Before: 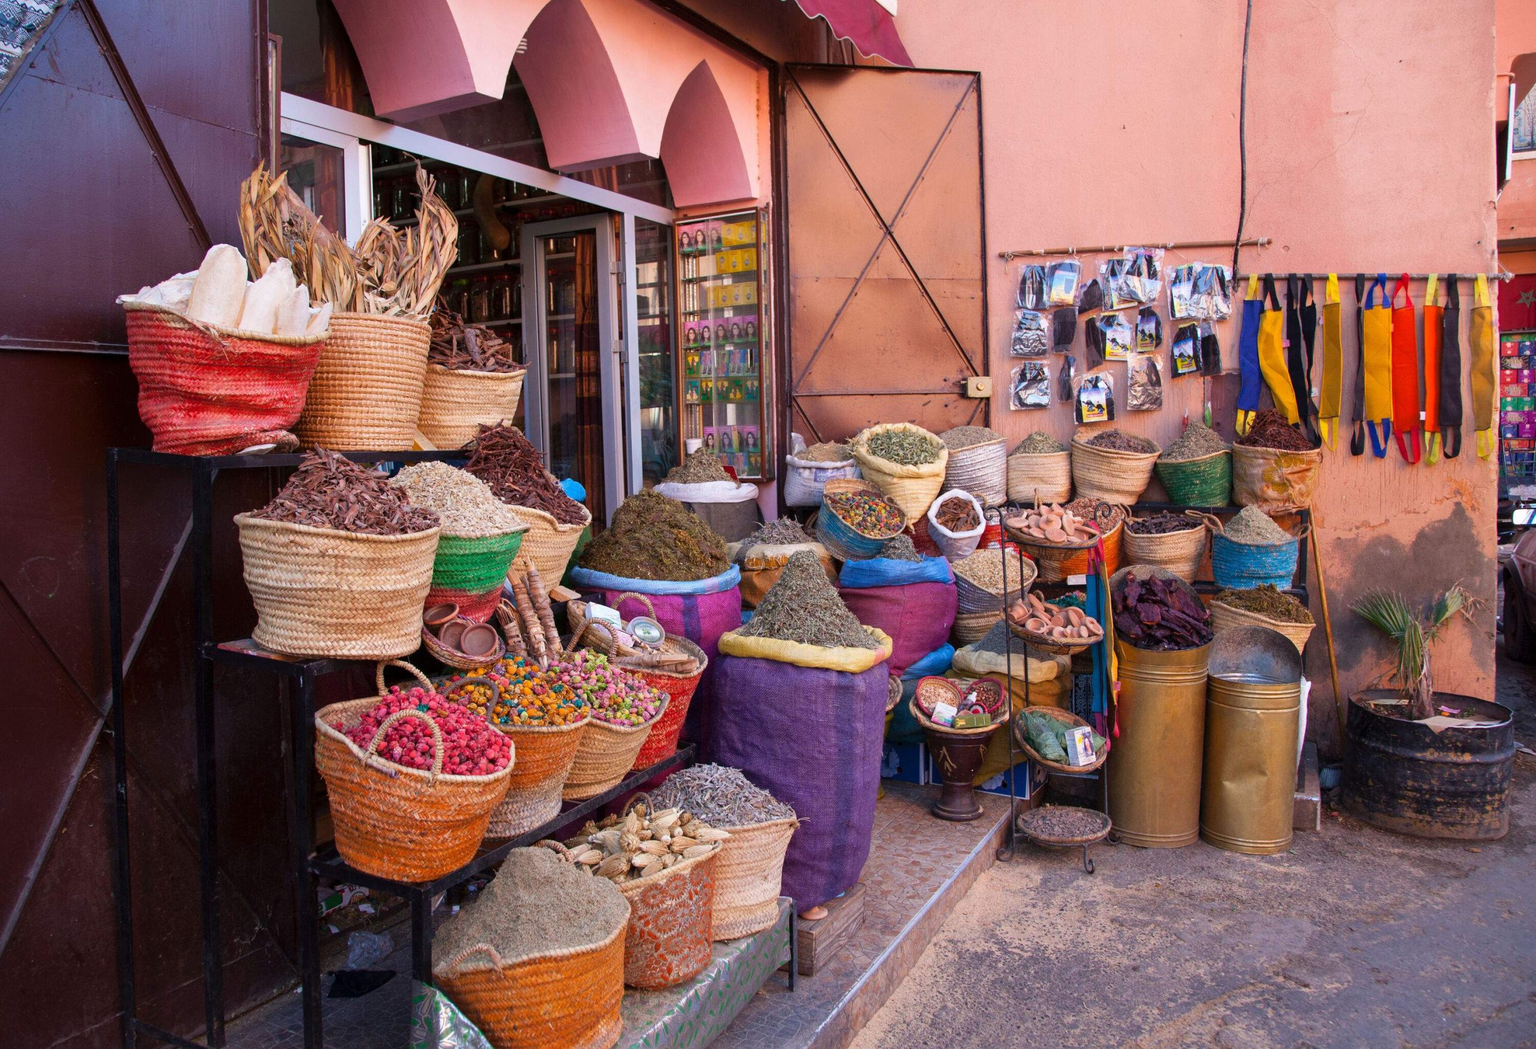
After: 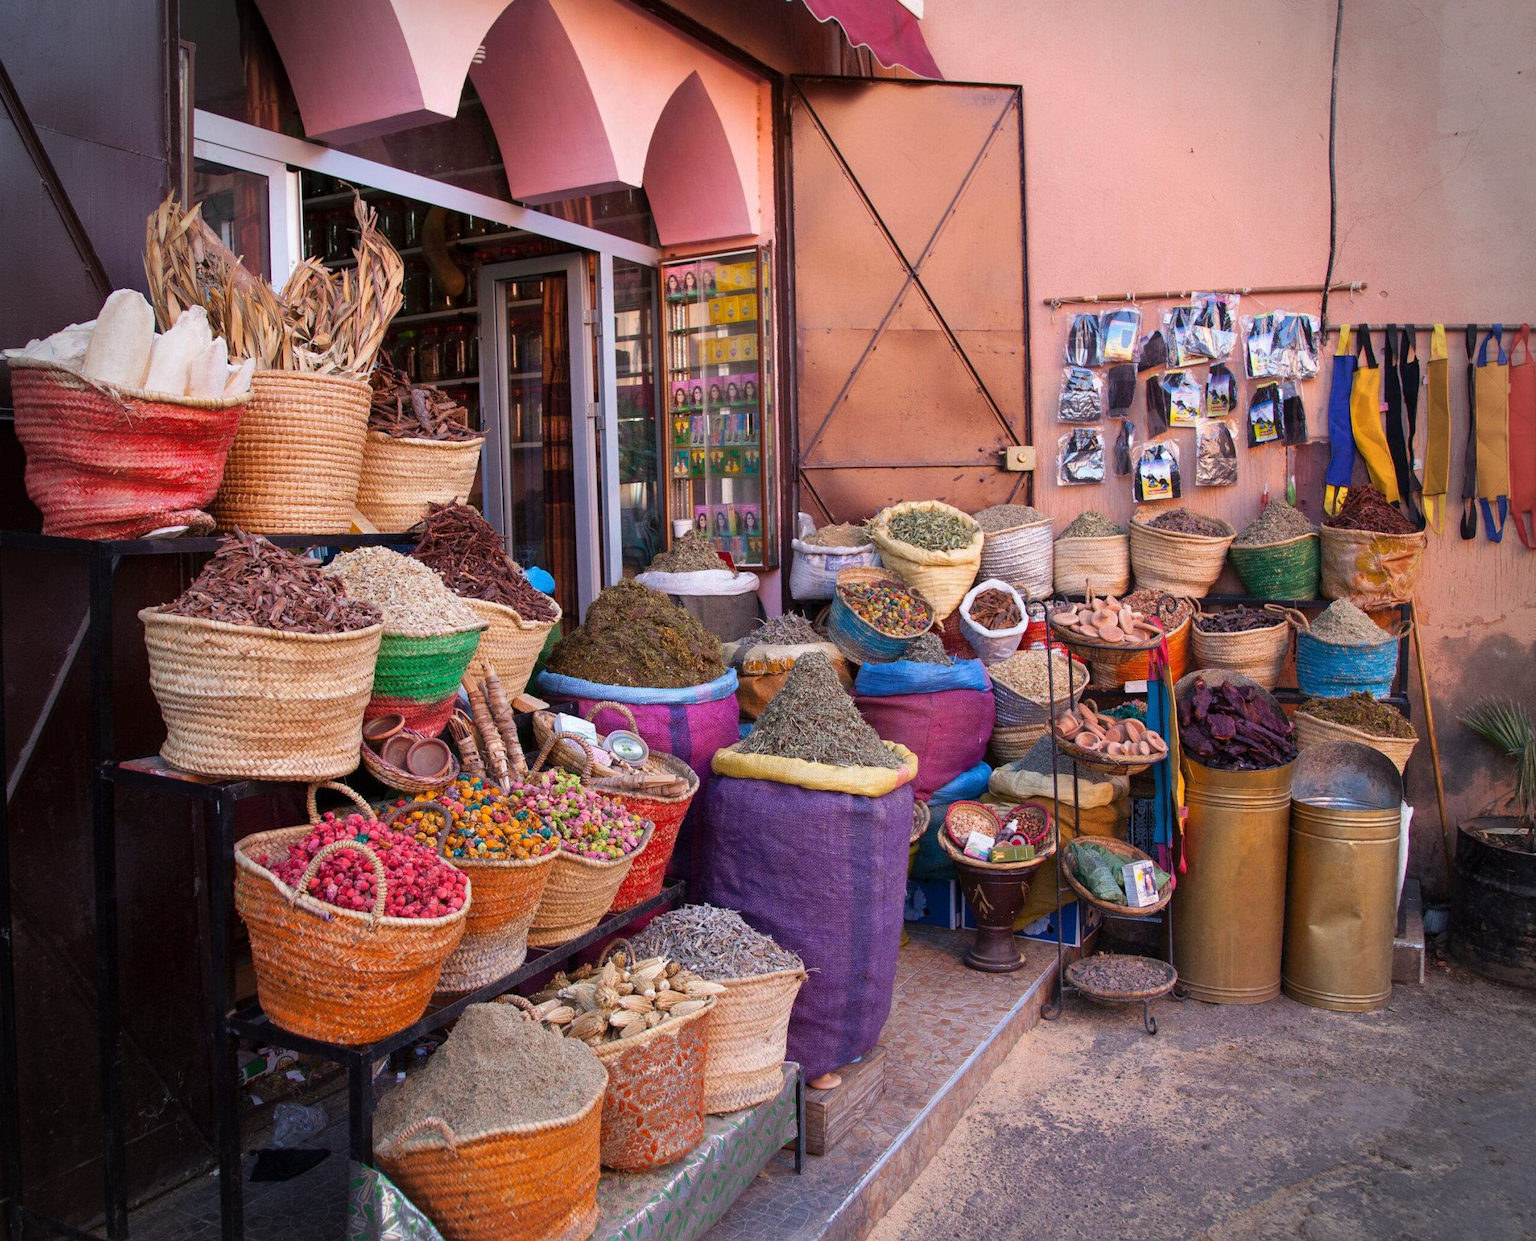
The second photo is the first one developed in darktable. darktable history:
crop: left 7.639%, right 7.854%
vignetting: fall-off radius 31.61%
